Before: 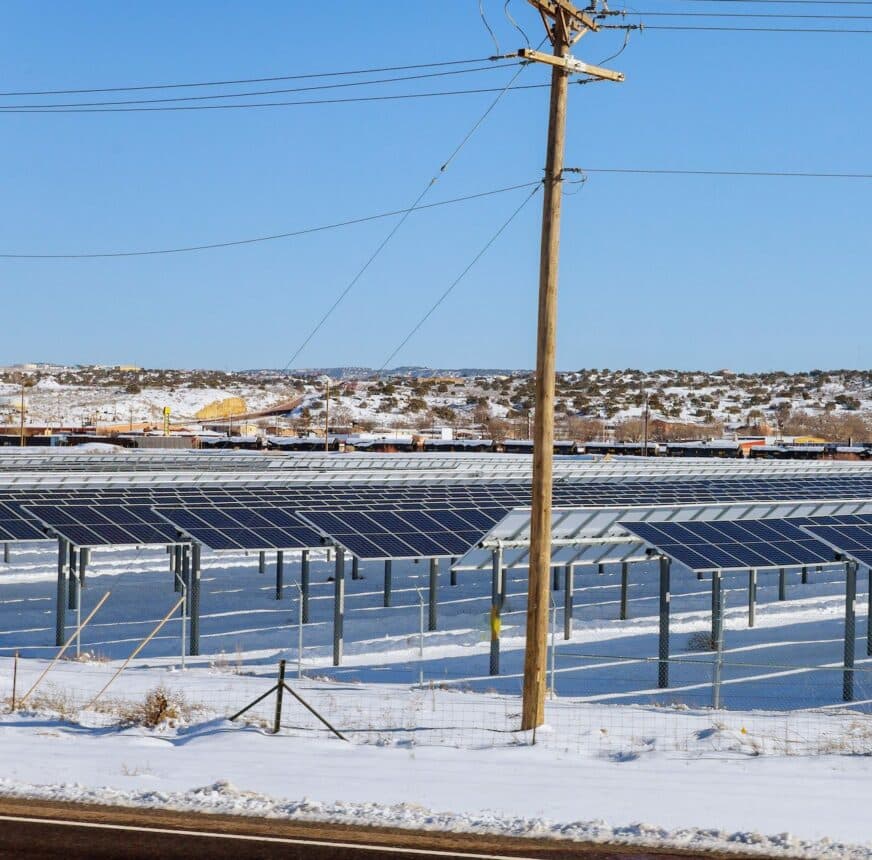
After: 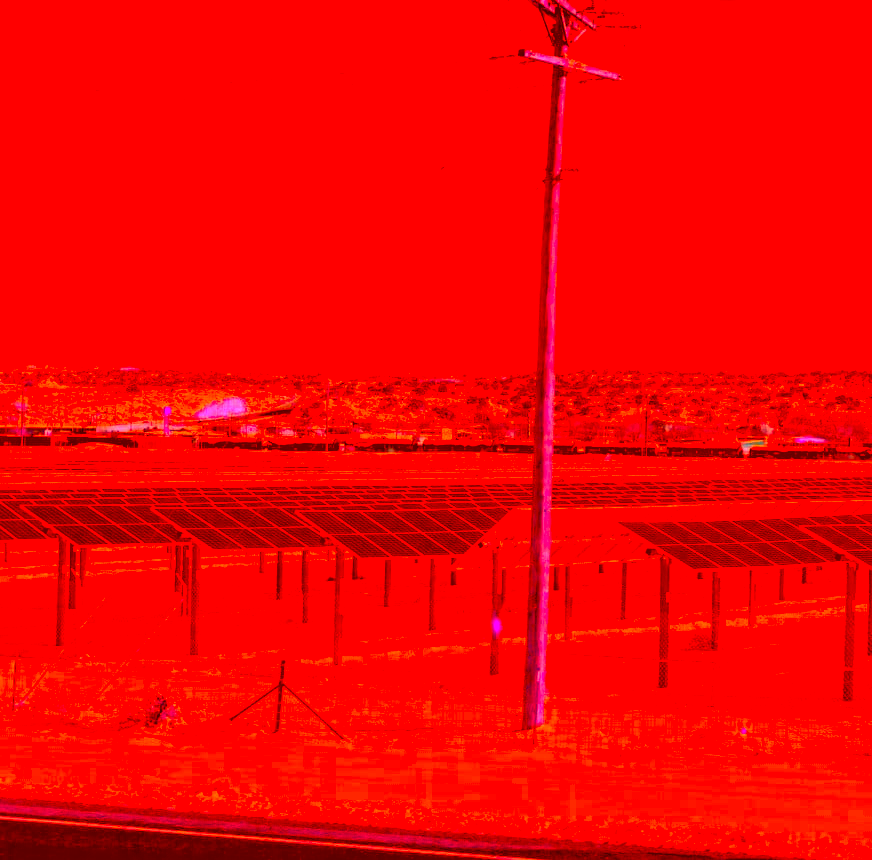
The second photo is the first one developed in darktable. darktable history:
color correction: highlights a* -38.97, highlights b* -39.39, shadows a* -39.84, shadows b* -39.72, saturation -2.98
exposure: black level correction 0.011, compensate highlight preservation false
